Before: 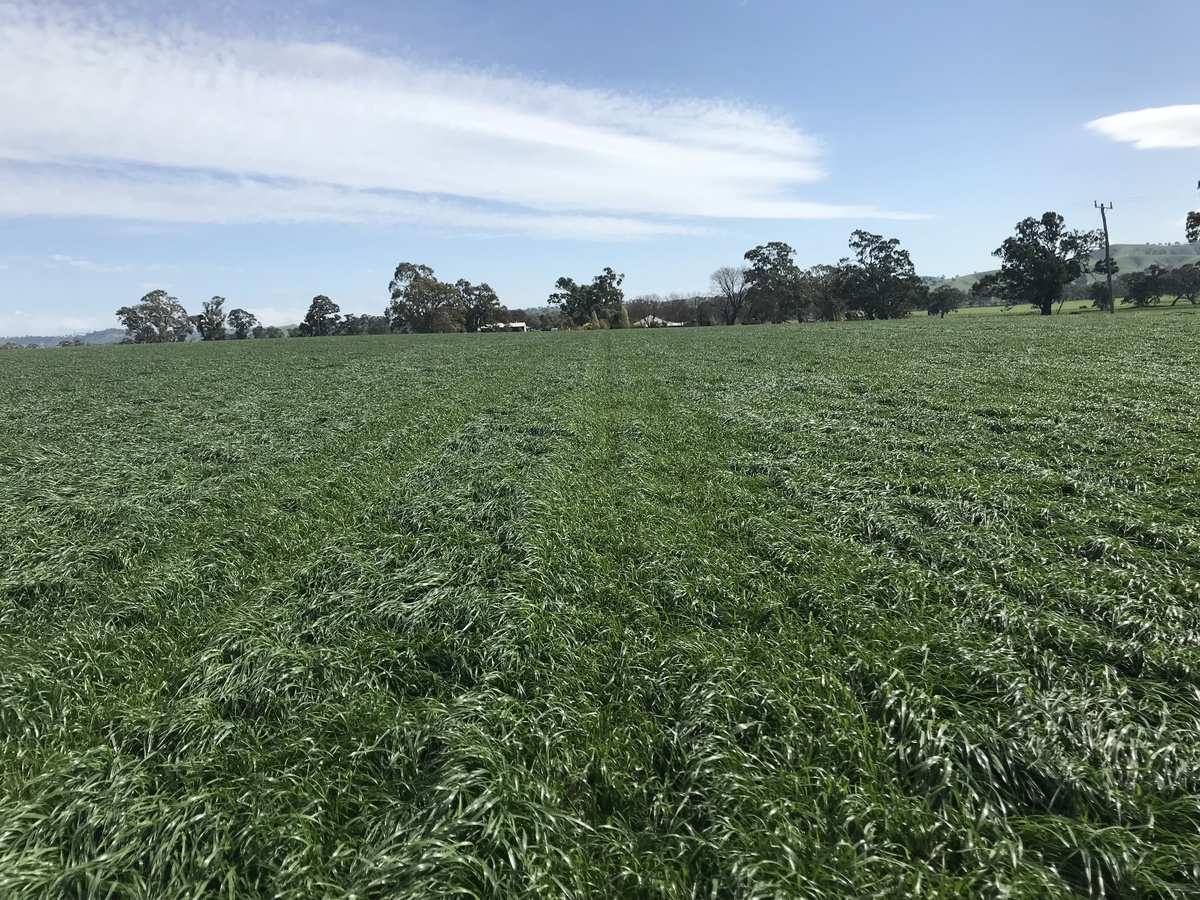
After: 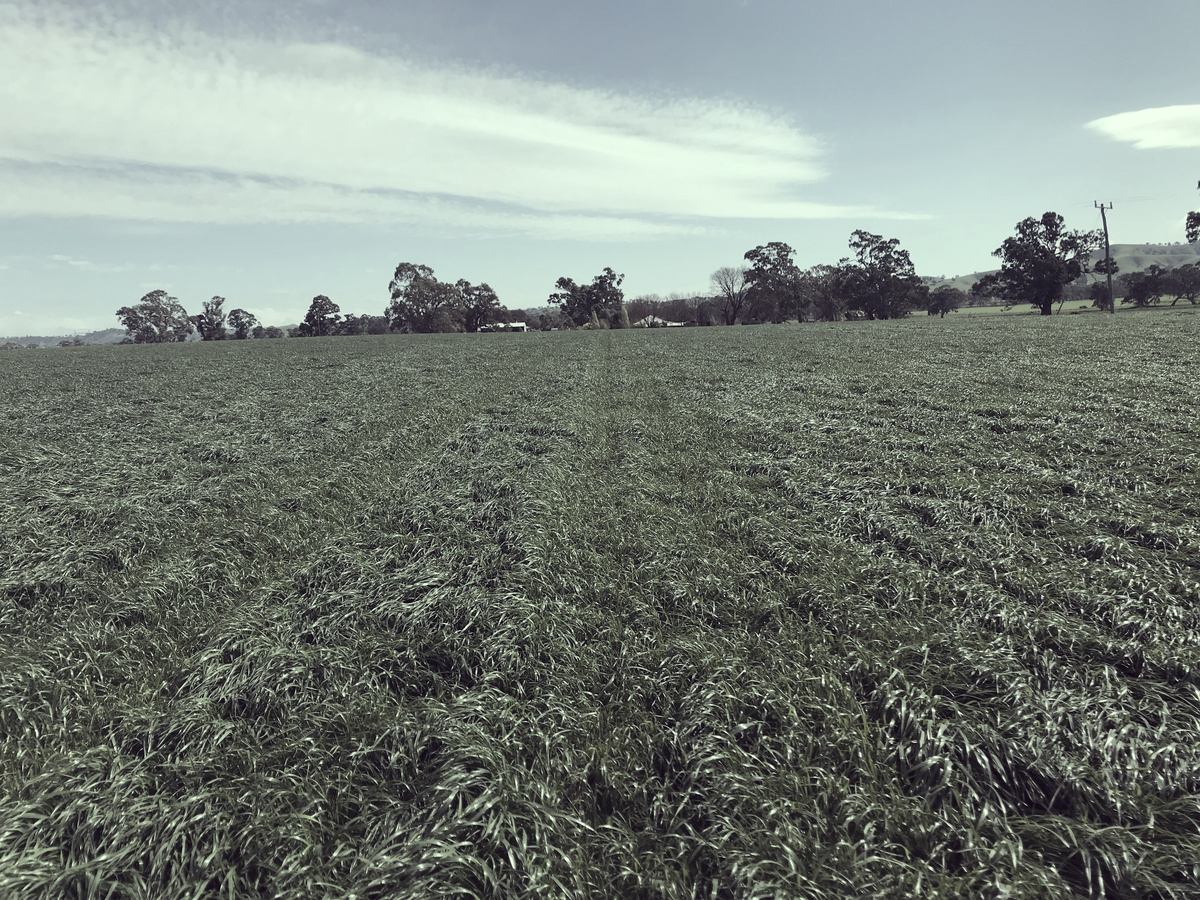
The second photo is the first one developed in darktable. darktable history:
color correction: highlights a* -20.37, highlights b* 20.01, shadows a* 19.7, shadows b* -20.11, saturation 0.414
